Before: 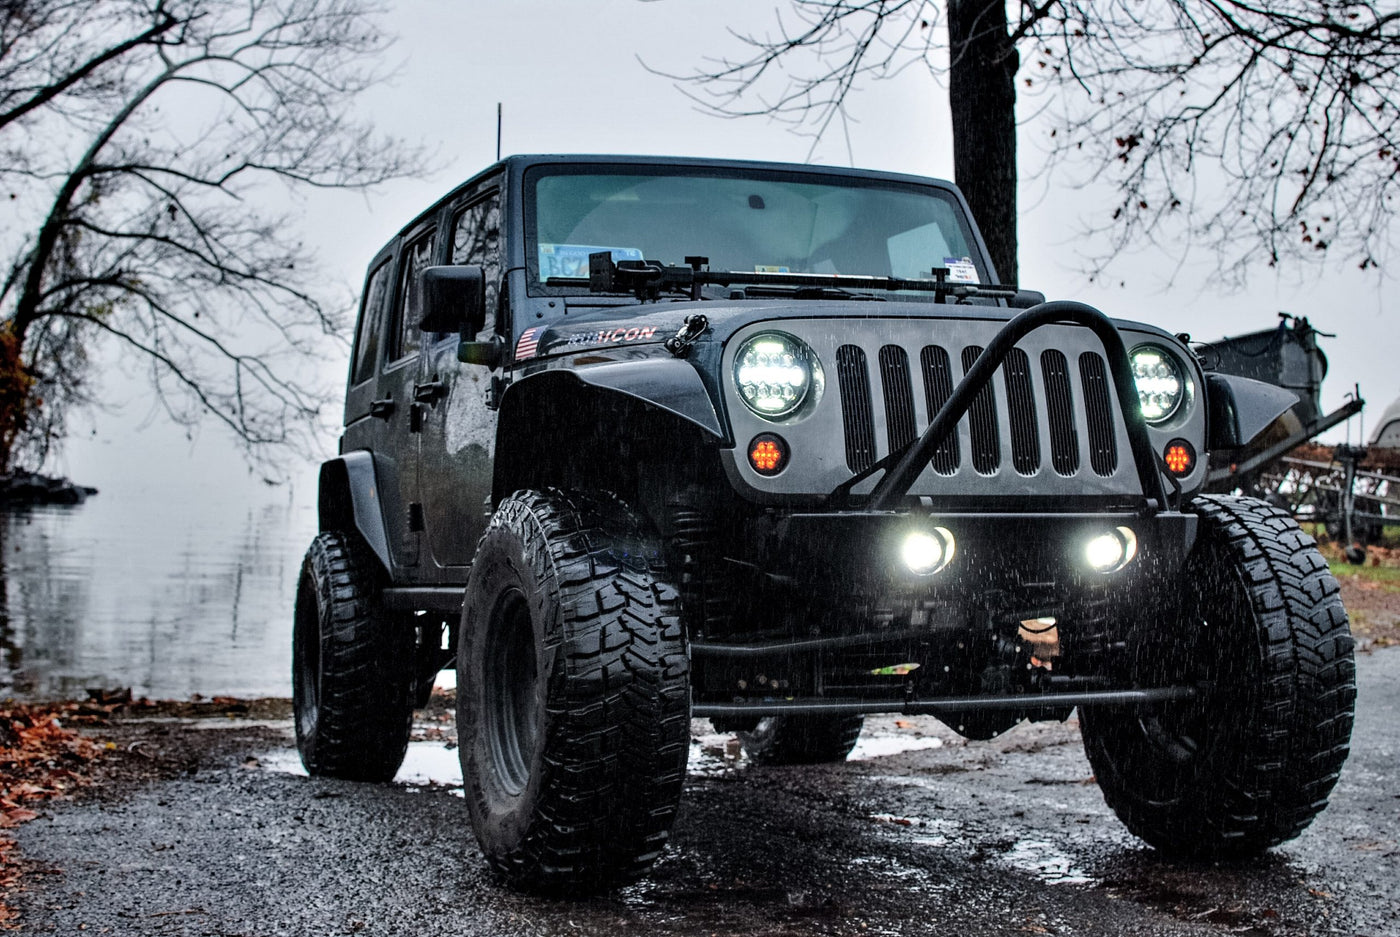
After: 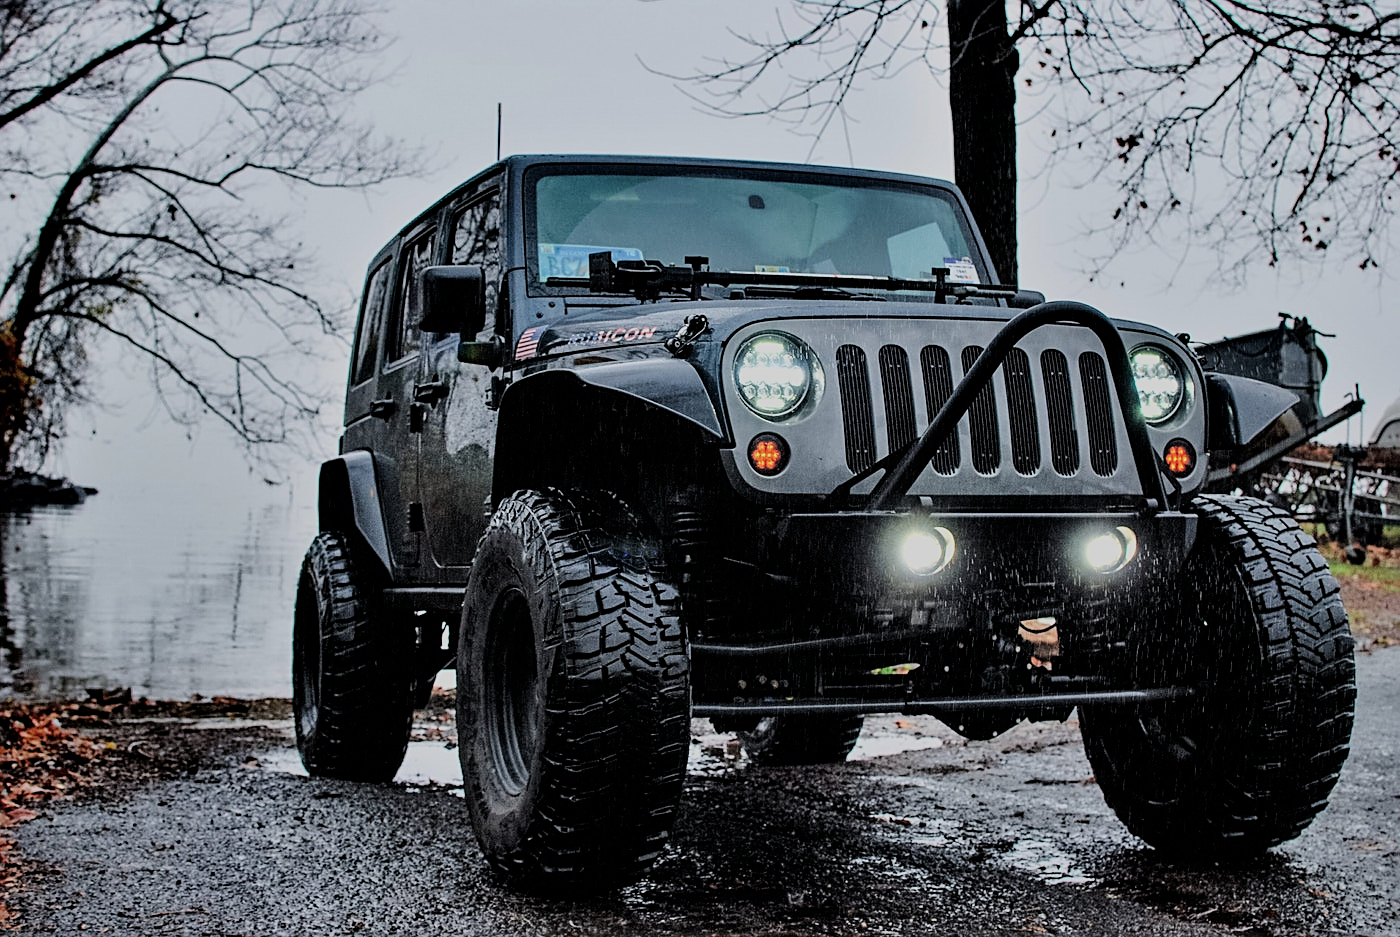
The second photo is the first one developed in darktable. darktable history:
sharpen: on, module defaults
filmic rgb: black relative exposure -7.48 EV, white relative exposure 4.83 EV, hardness 3.4, color science v6 (2022)
white balance: emerald 1
